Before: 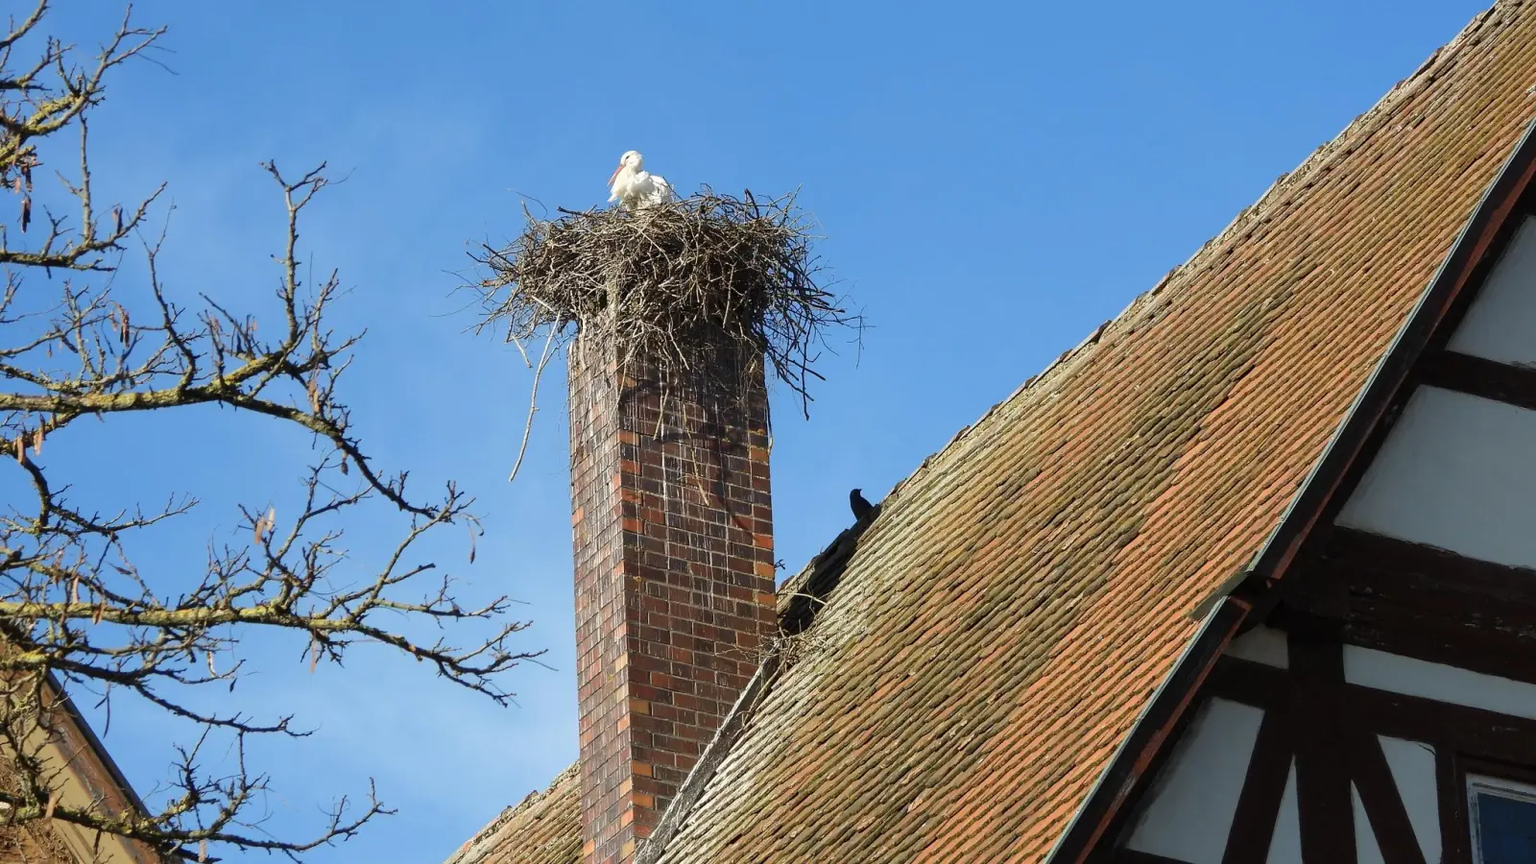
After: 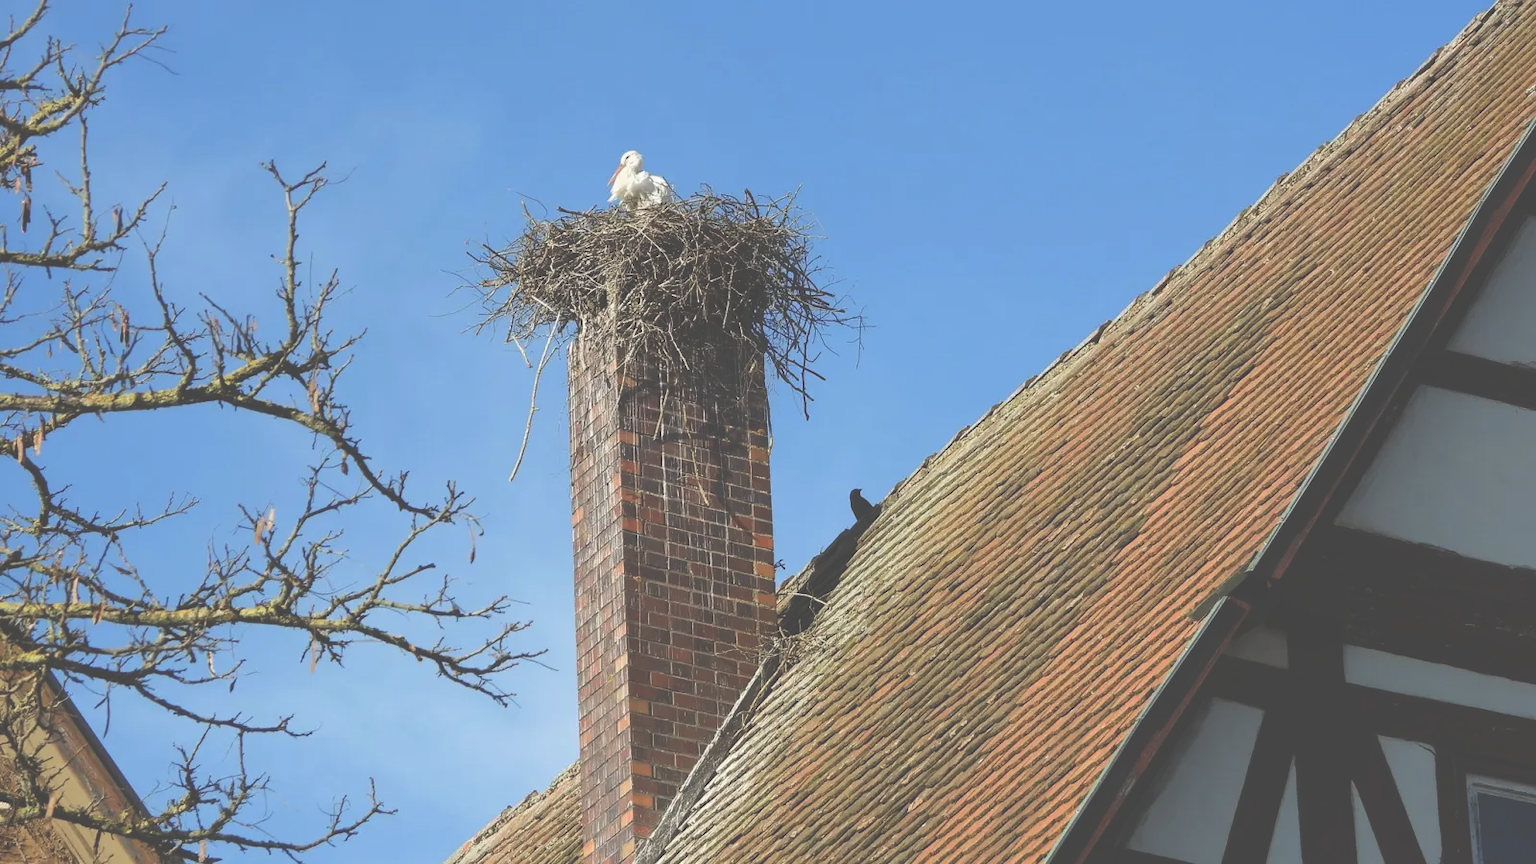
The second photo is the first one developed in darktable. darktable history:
exposure: black level correction -0.061, exposure -0.05 EV, compensate exposure bias true, compensate highlight preservation false
